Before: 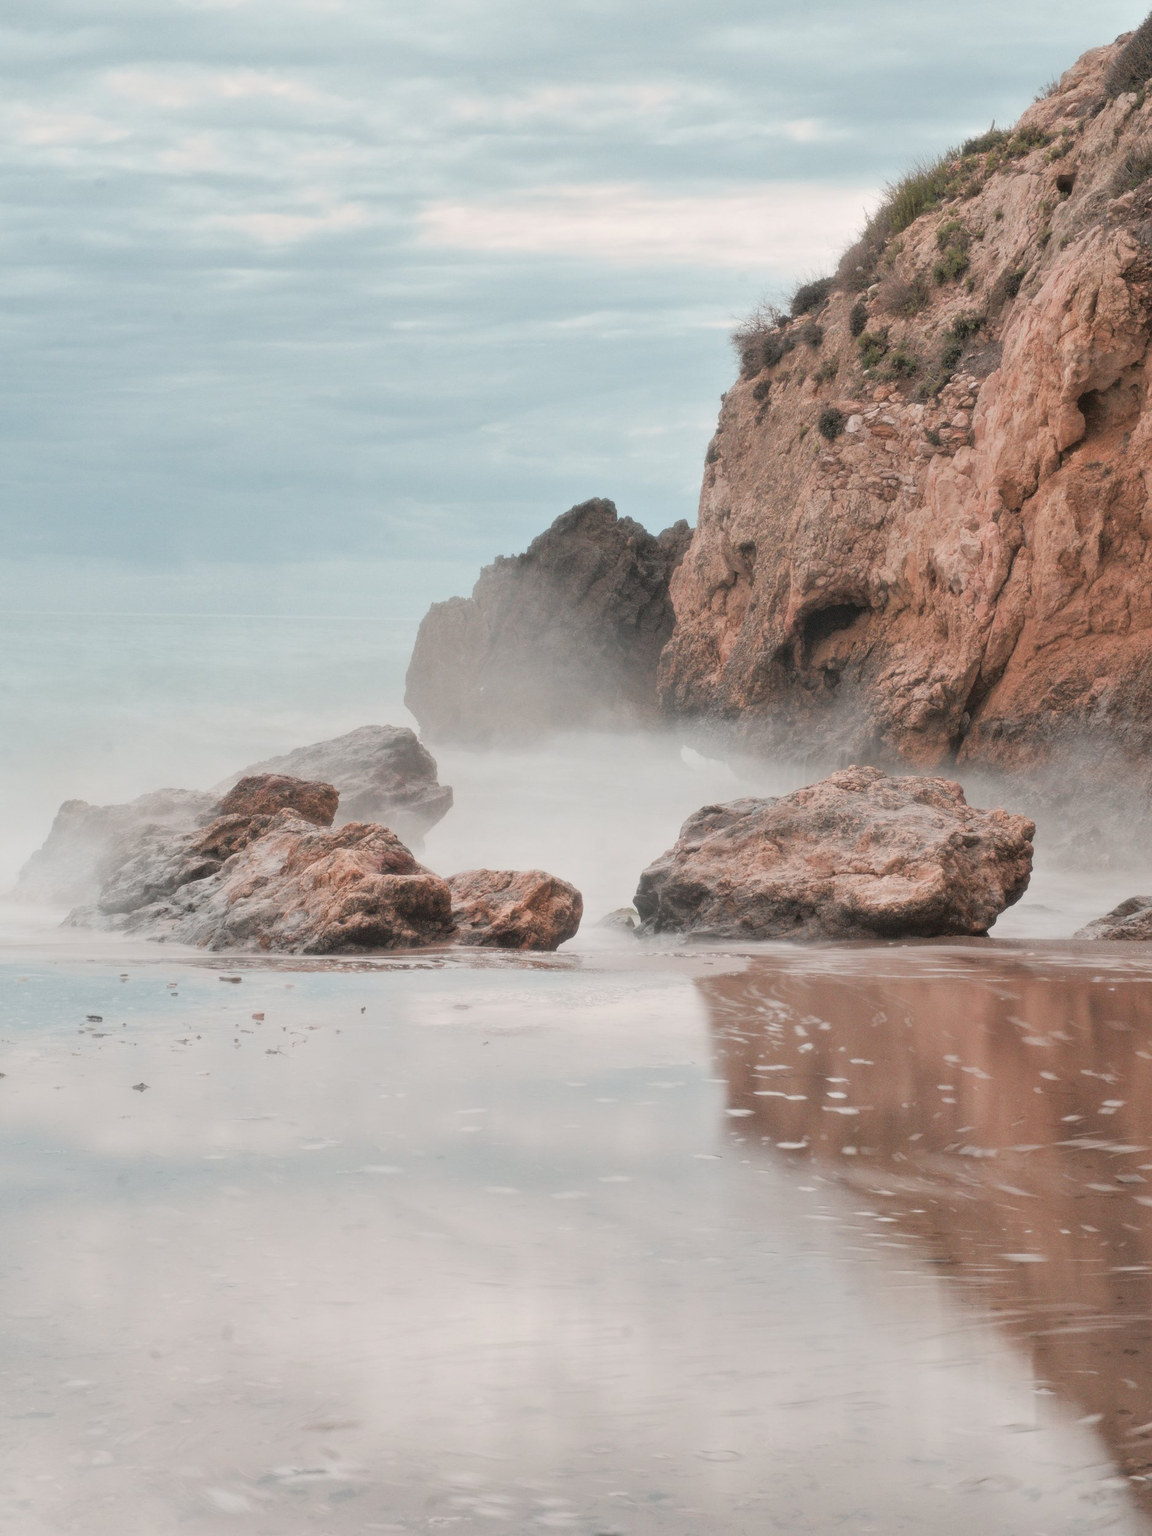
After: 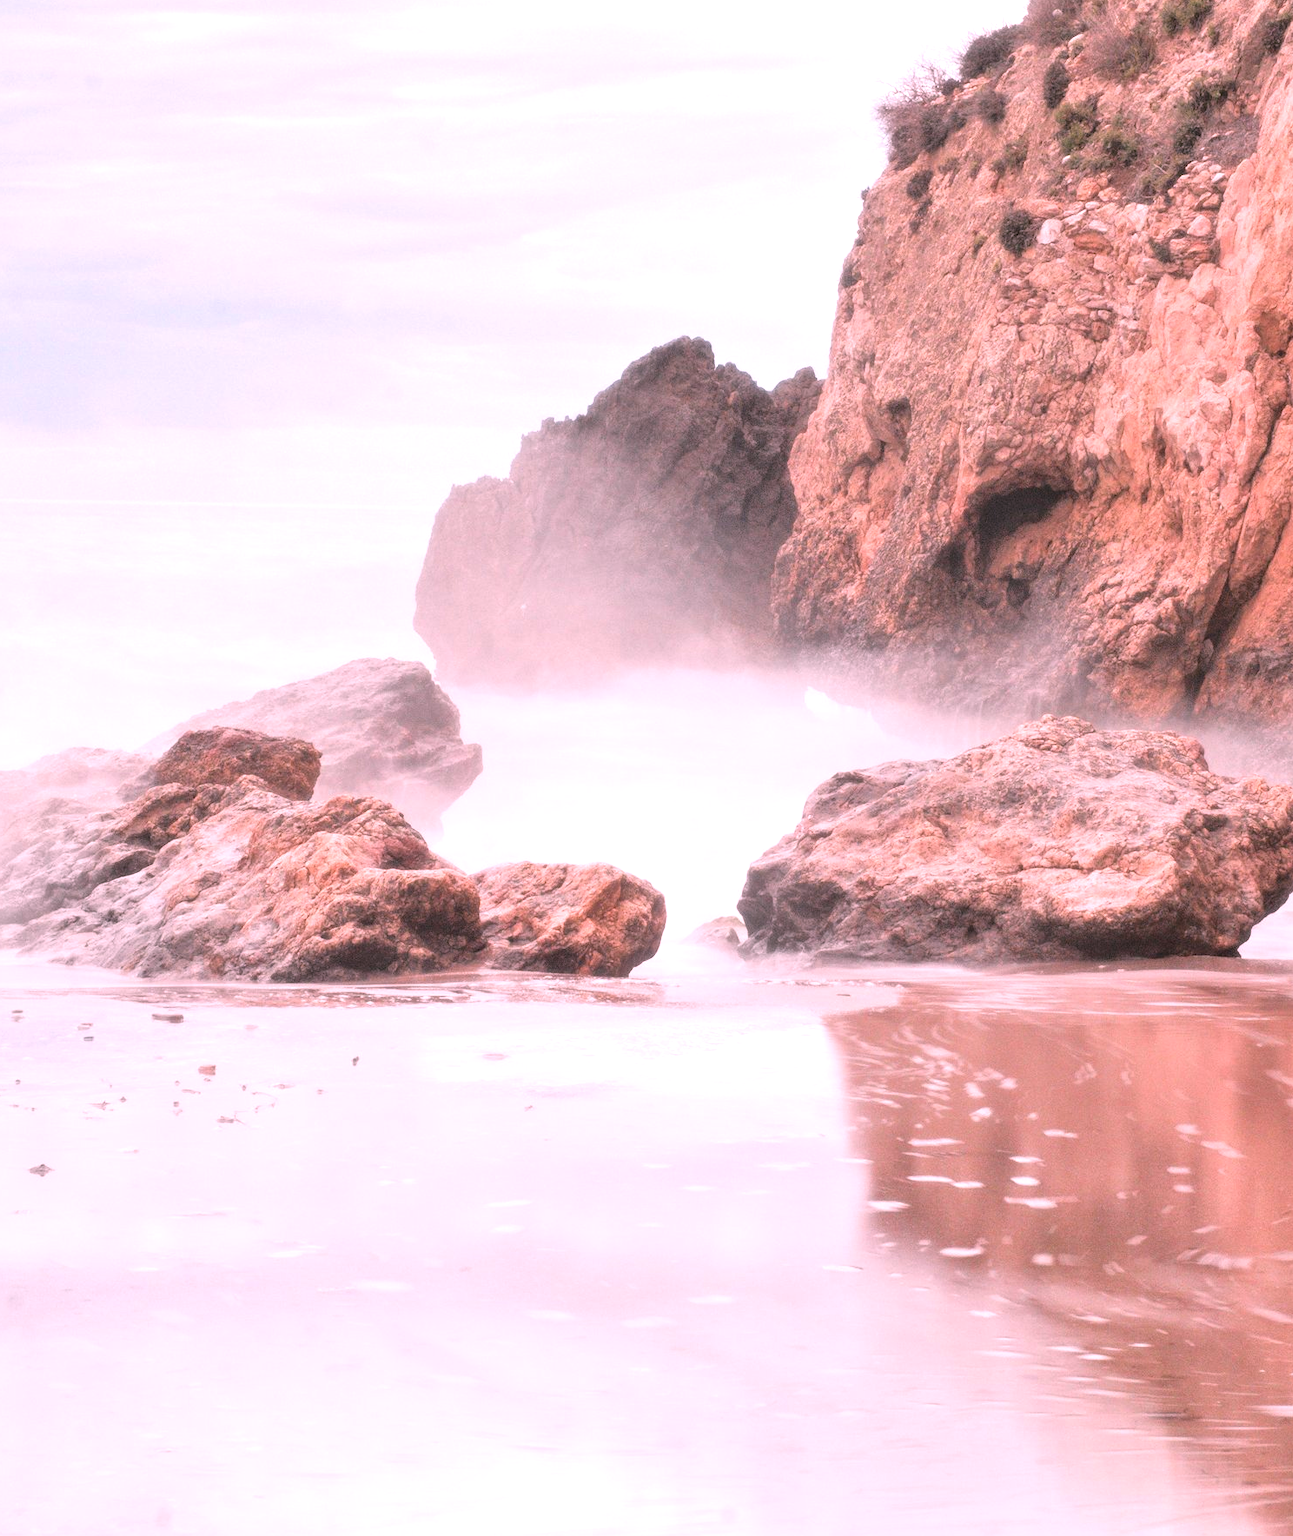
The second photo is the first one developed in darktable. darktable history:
exposure: black level correction 0, exposure 0.7 EV, compensate exposure bias true, compensate highlight preservation false
crop: left 9.712%, top 16.928%, right 10.845%, bottom 12.332%
white balance: red 1.188, blue 1.11
